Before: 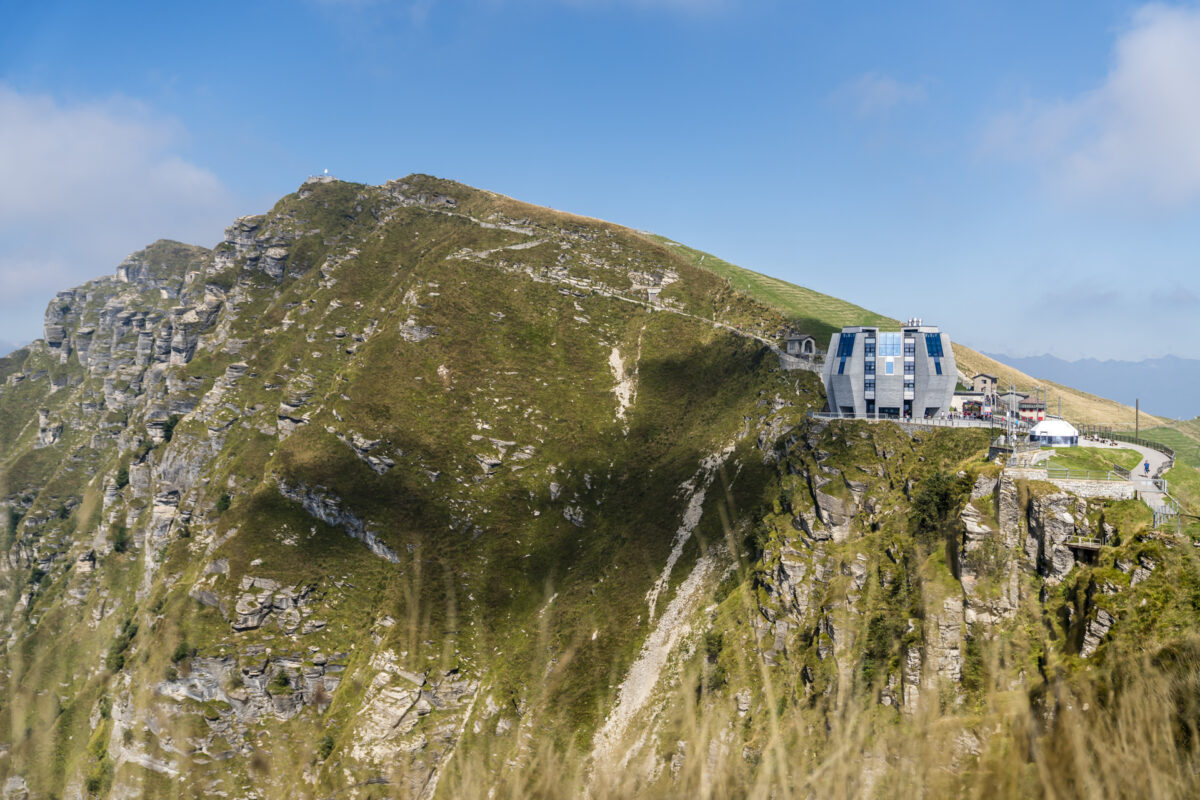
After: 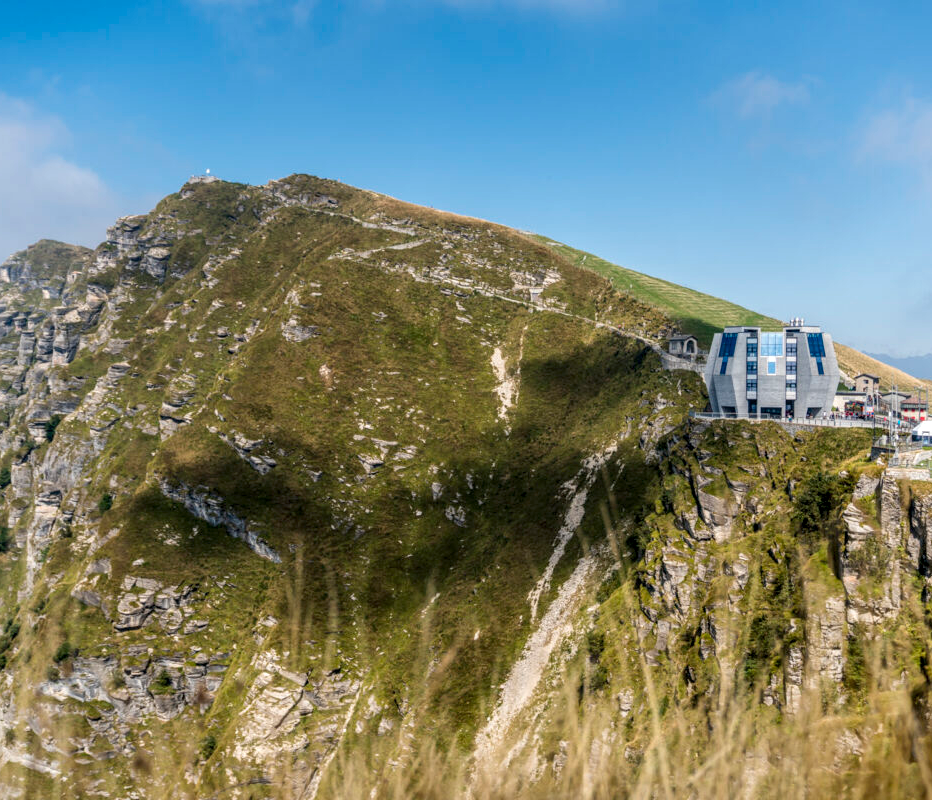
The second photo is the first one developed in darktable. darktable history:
crop: left 9.866%, right 12.452%
local contrast: on, module defaults
